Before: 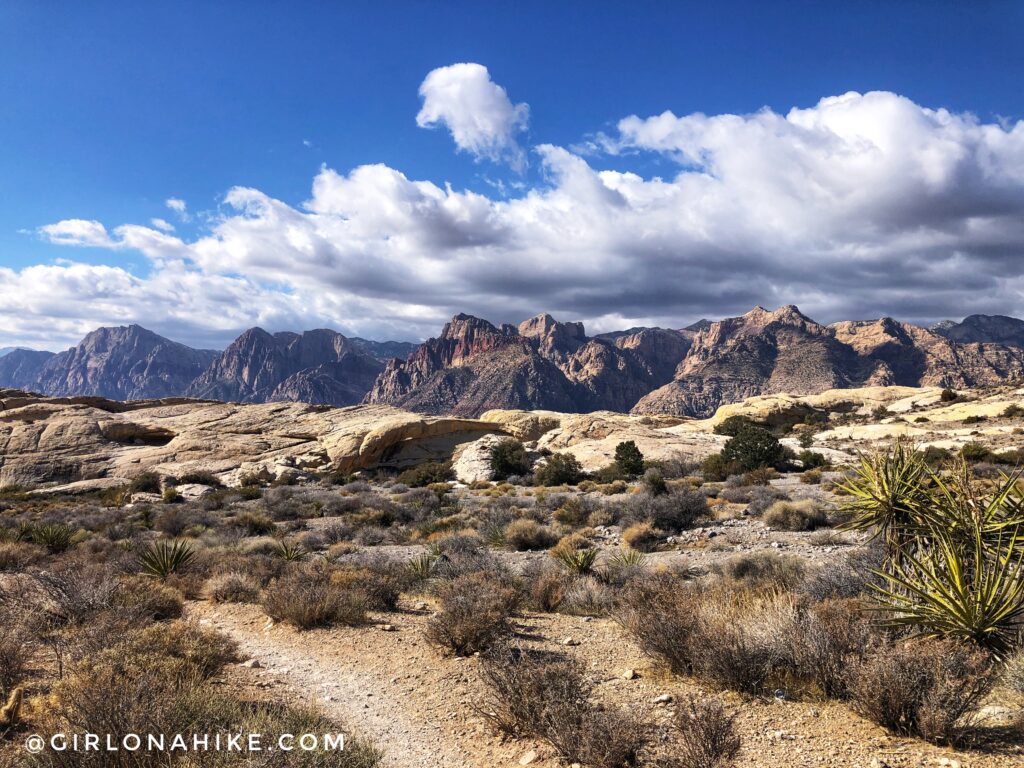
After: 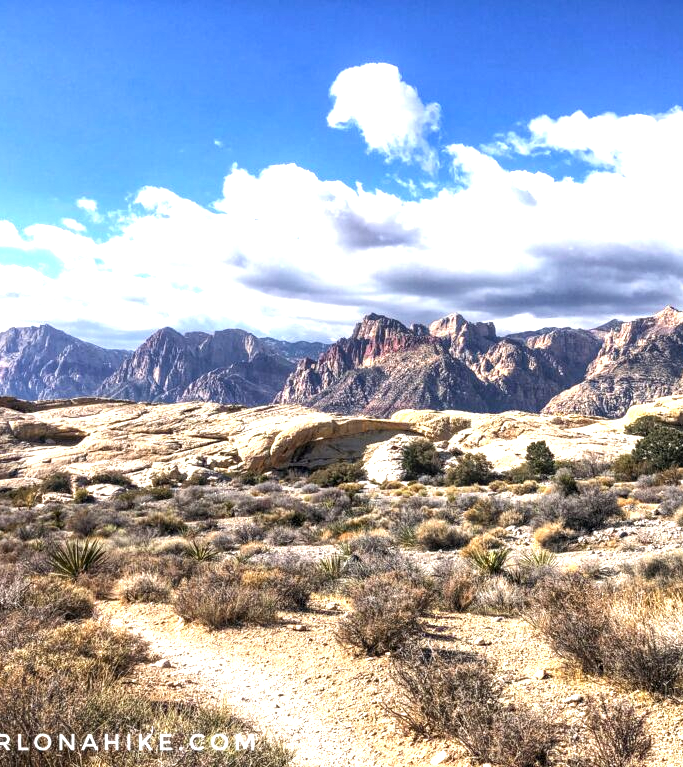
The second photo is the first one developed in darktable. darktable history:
exposure: black level correction 0, exposure 1.102 EV, compensate exposure bias true, compensate highlight preservation false
crop and rotate: left 8.722%, right 24.533%
local contrast: detail 130%
